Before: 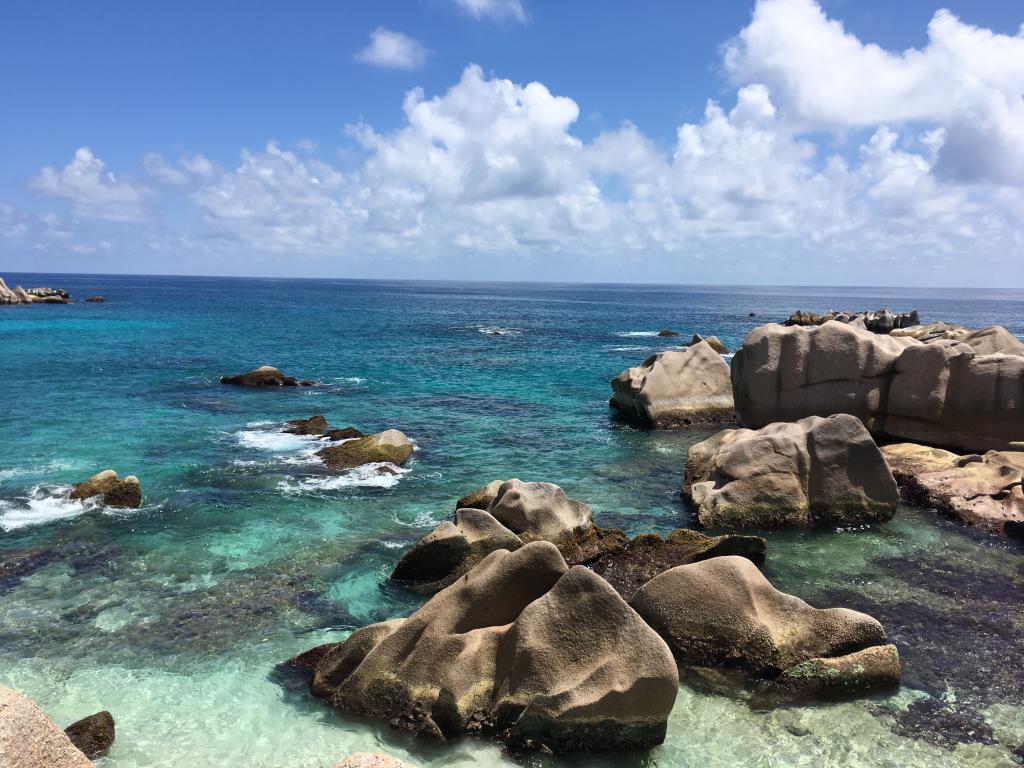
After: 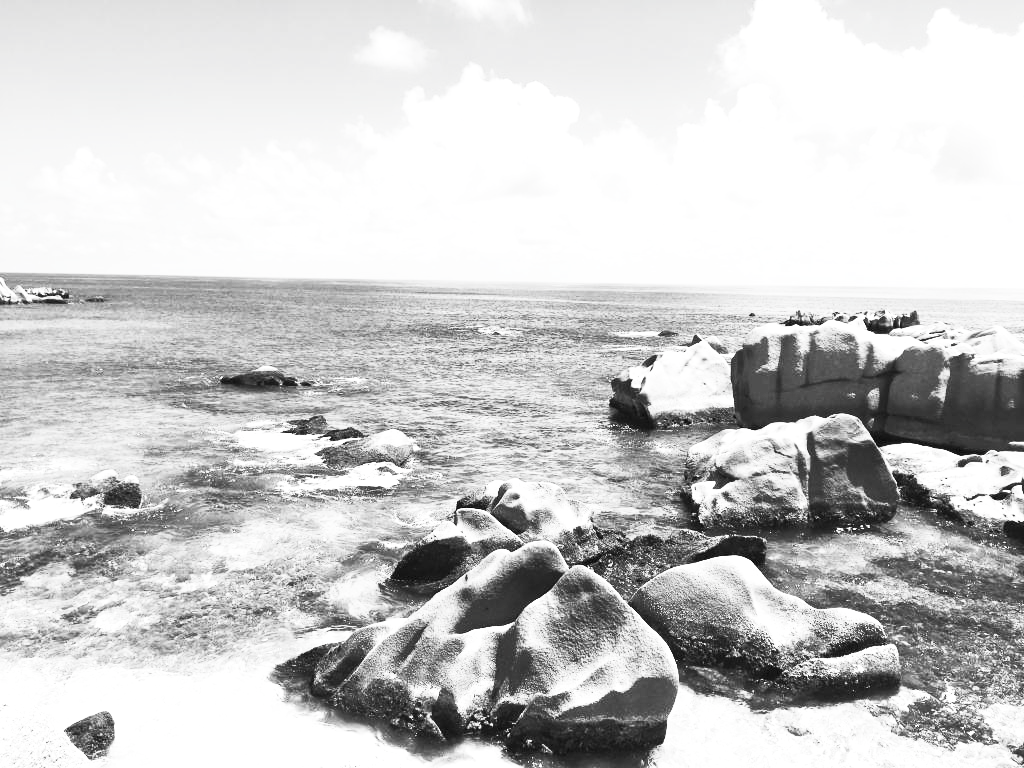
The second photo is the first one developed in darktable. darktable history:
contrast brightness saturation: contrast 0.52, brightness 0.464, saturation -0.999
exposure: black level correction 0, exposure 0.897 EV, compensate highlight preservation false
velvia: on, module defaults
